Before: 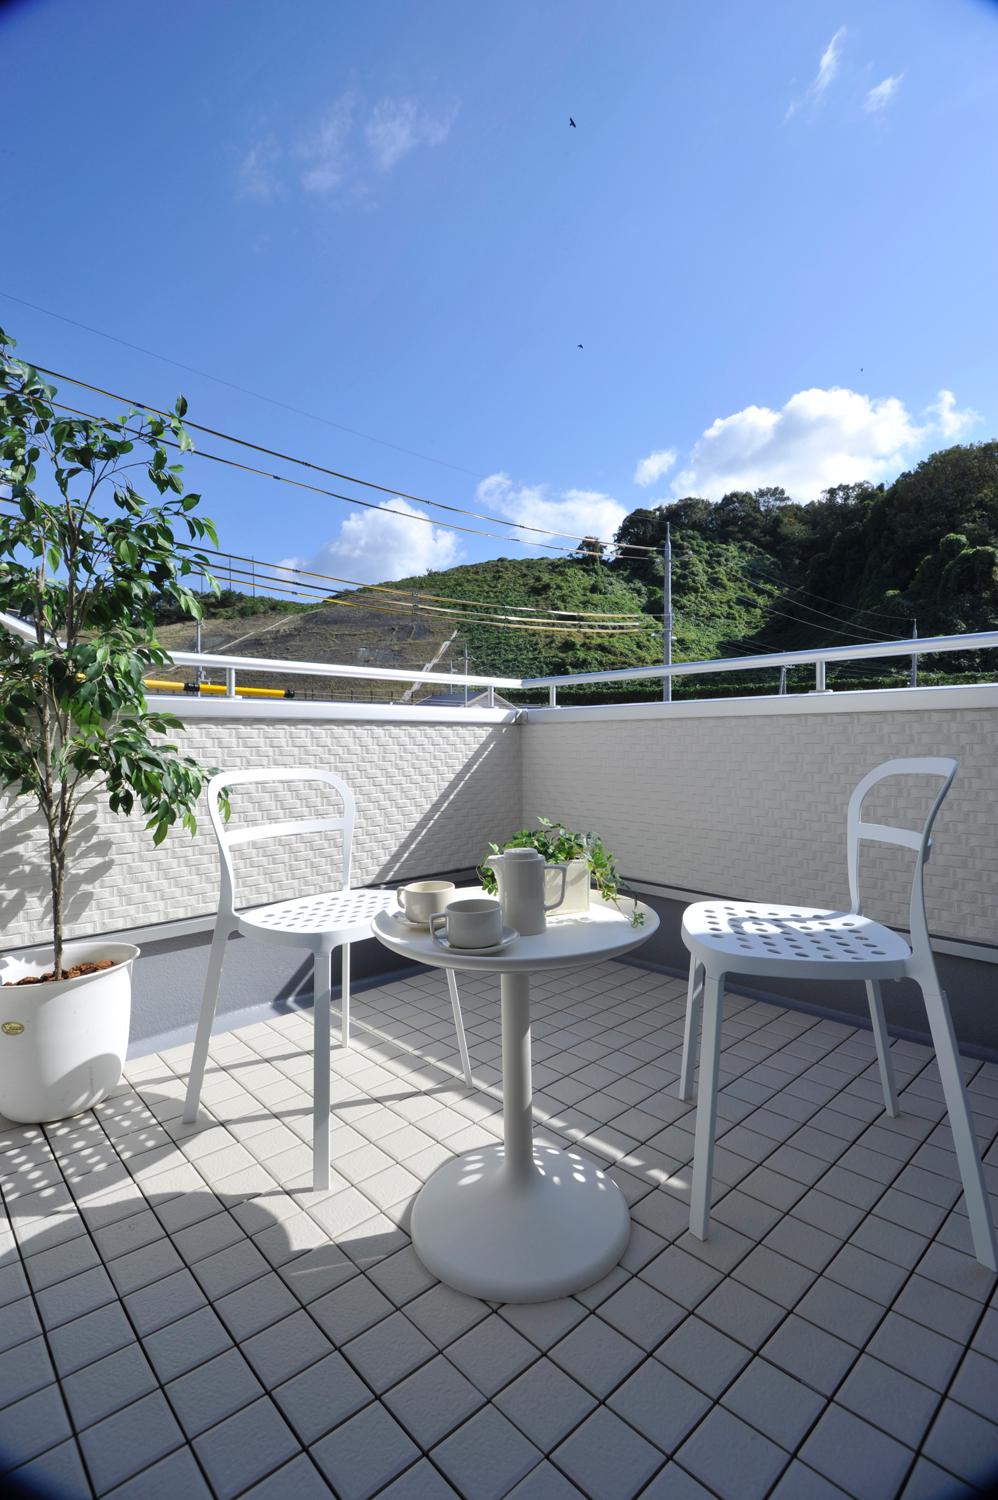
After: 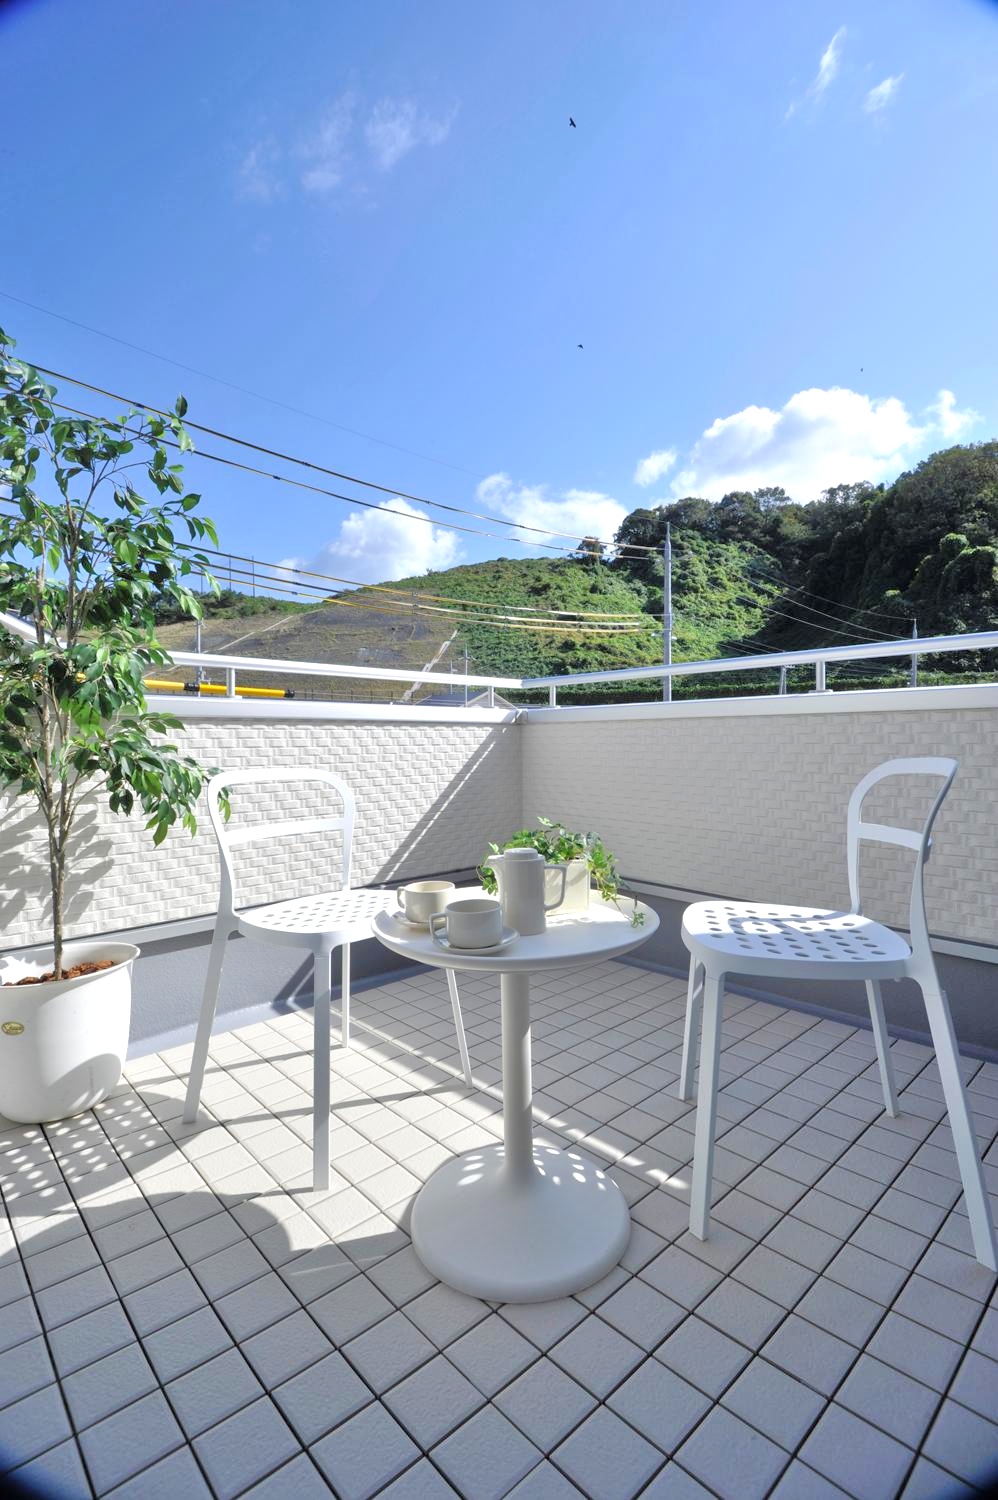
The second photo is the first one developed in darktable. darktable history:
exposure: black level correction 0, exposure 0.2 EV, compensate exposure bias true, compensate highlight preservation false
tone equalizer: -7 EV 0.15 EV, -6 EV 0.6 EV, -5 EV 1.15 EV, -4 EV 1.33 EV, -3 EV 1.15 EV, -2 EV 0.6 EV, -1 EV 0.15 EV, mask exposure compensation -0.5 EV
